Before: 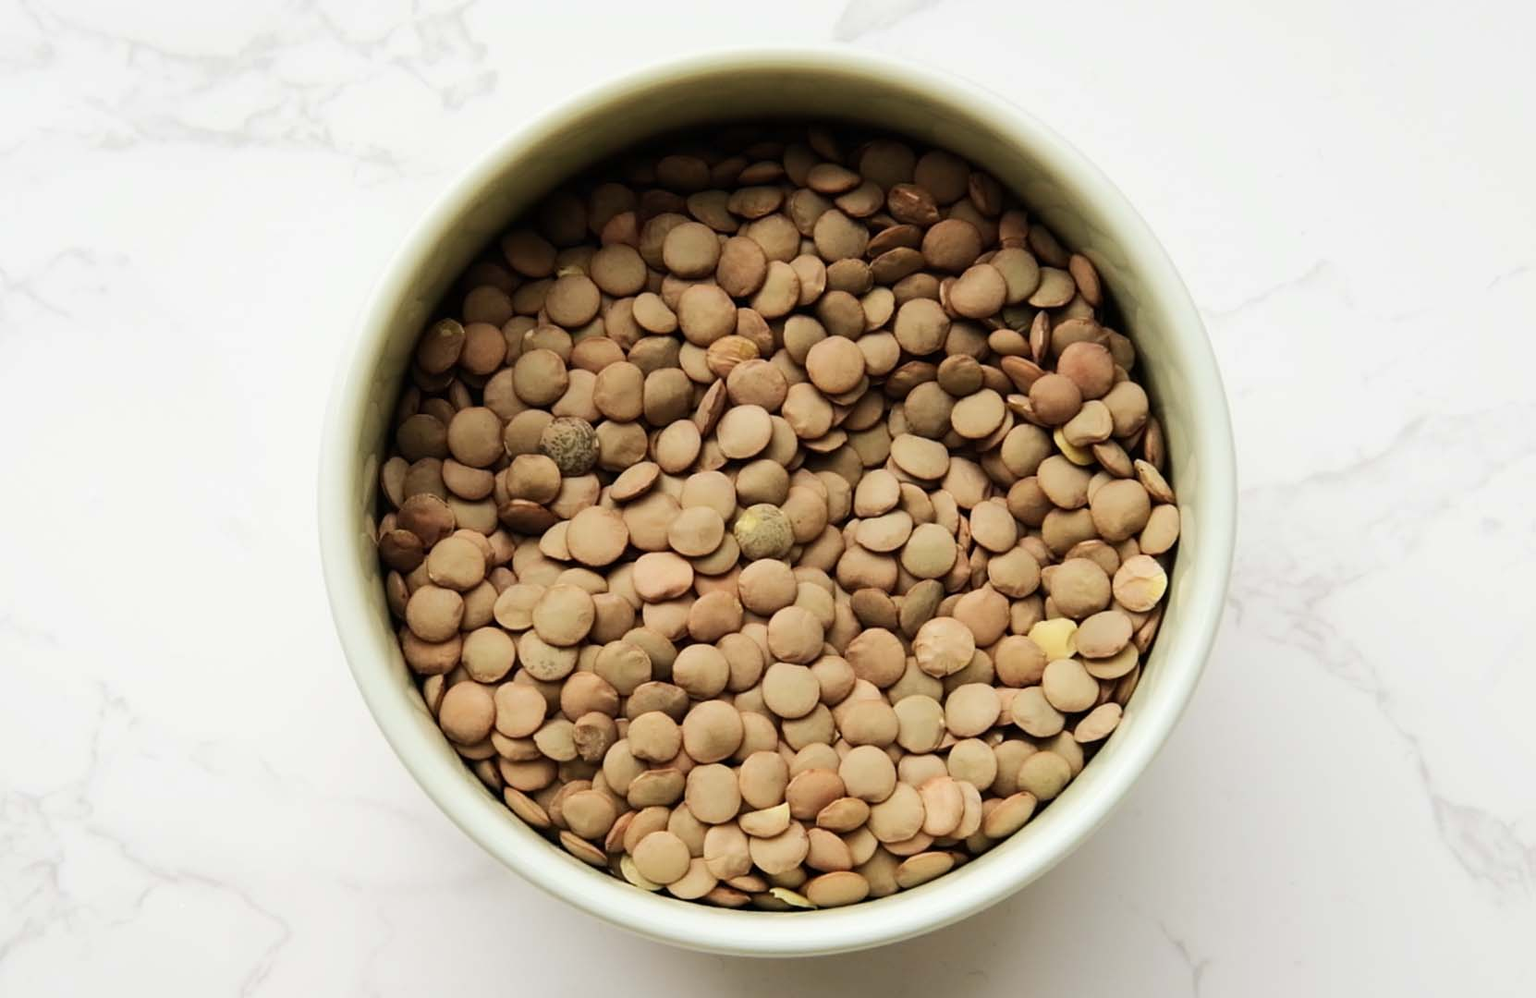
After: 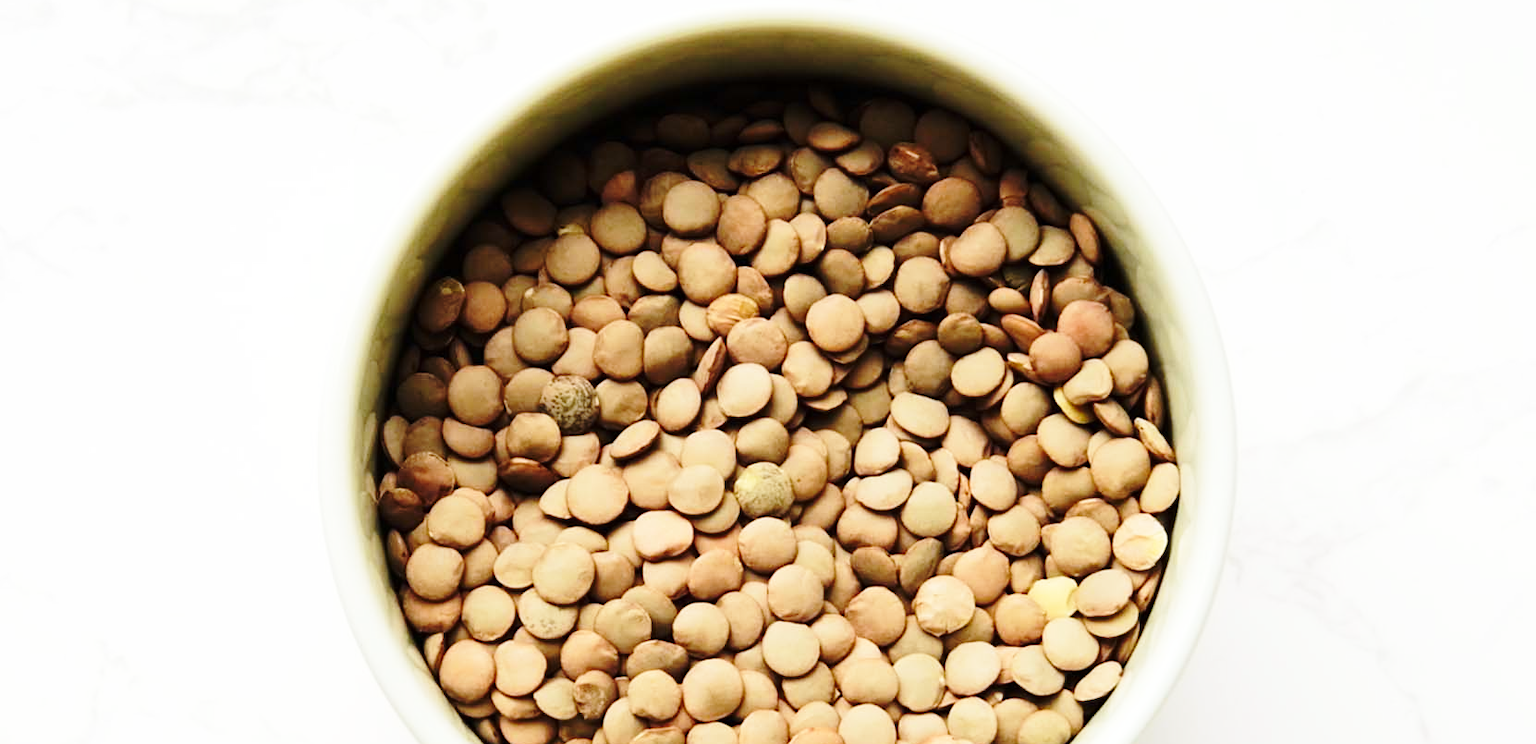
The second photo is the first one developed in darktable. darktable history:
crop: top 4.246%, bottom 21.117%
base curve: curves: ch0 [(0, 0) (0.036, 0.037) (0.121, 0.228) (0.46, 0.76) (0.859, 0.983) (1, 1)], preserve colors none
